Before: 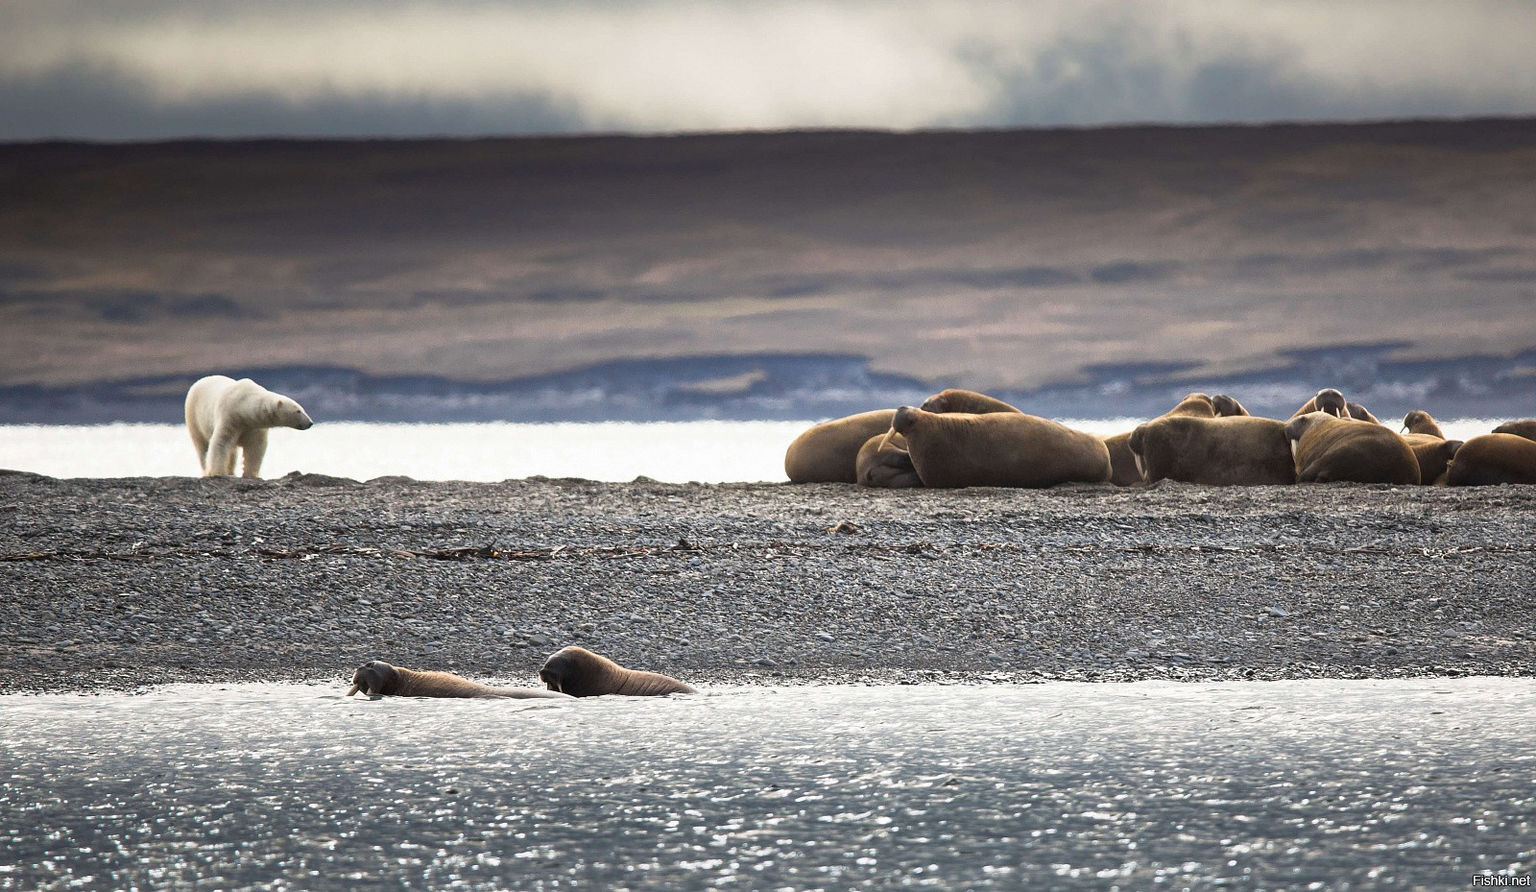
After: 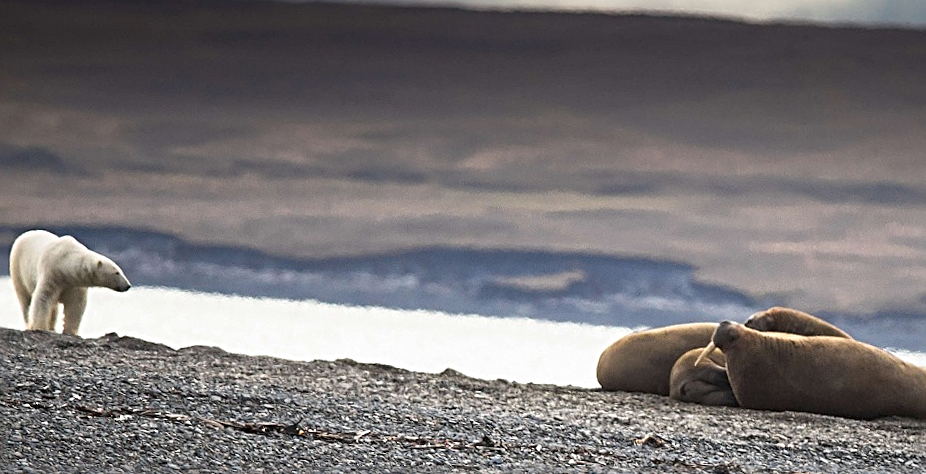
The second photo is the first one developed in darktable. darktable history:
sharpen: radius 3.119
crop and rotate: angle -4.99°, left 2.122%, top 6.945%, right 27.566%, bottom 30.519%
contrast brightness saturation: saturation -0.05
rotate and perspective: rotation 0.062°, lens shift (vertical) 0.115, lens shift (horizontal) -0.133, crop left 0.047, crop right 0.94, crop top 0.061, crop bottom 0.94
